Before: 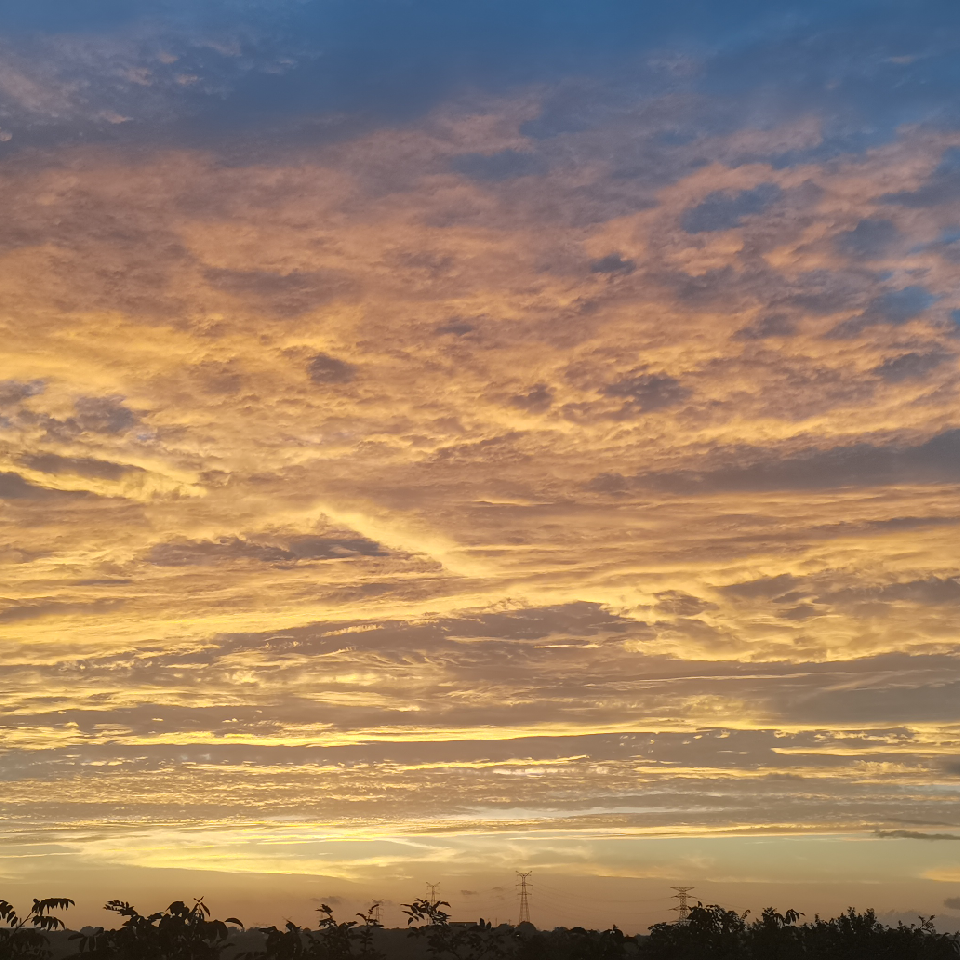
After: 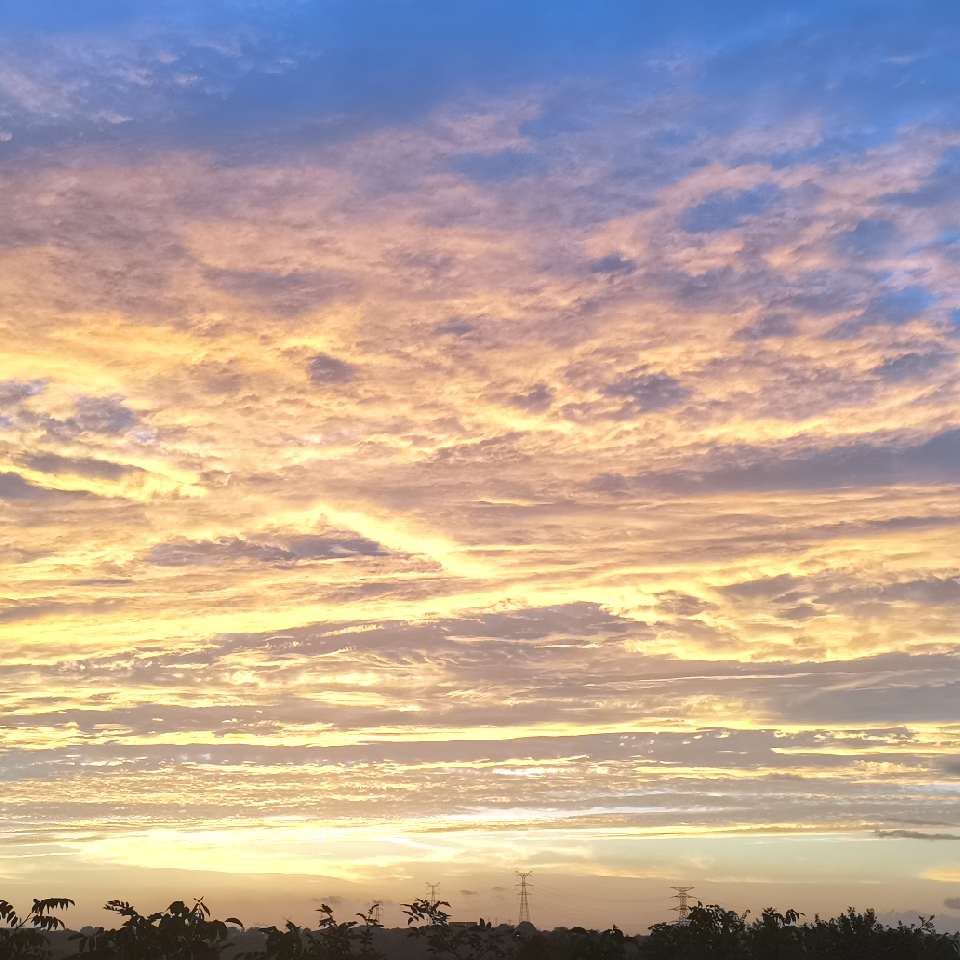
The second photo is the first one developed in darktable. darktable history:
white balance: red 0.948, green 1.02, blue 1.176
exposure: black level correction 0, exposure 0.7 EV, compensate exposure bias true, compensate highlight preservation false
